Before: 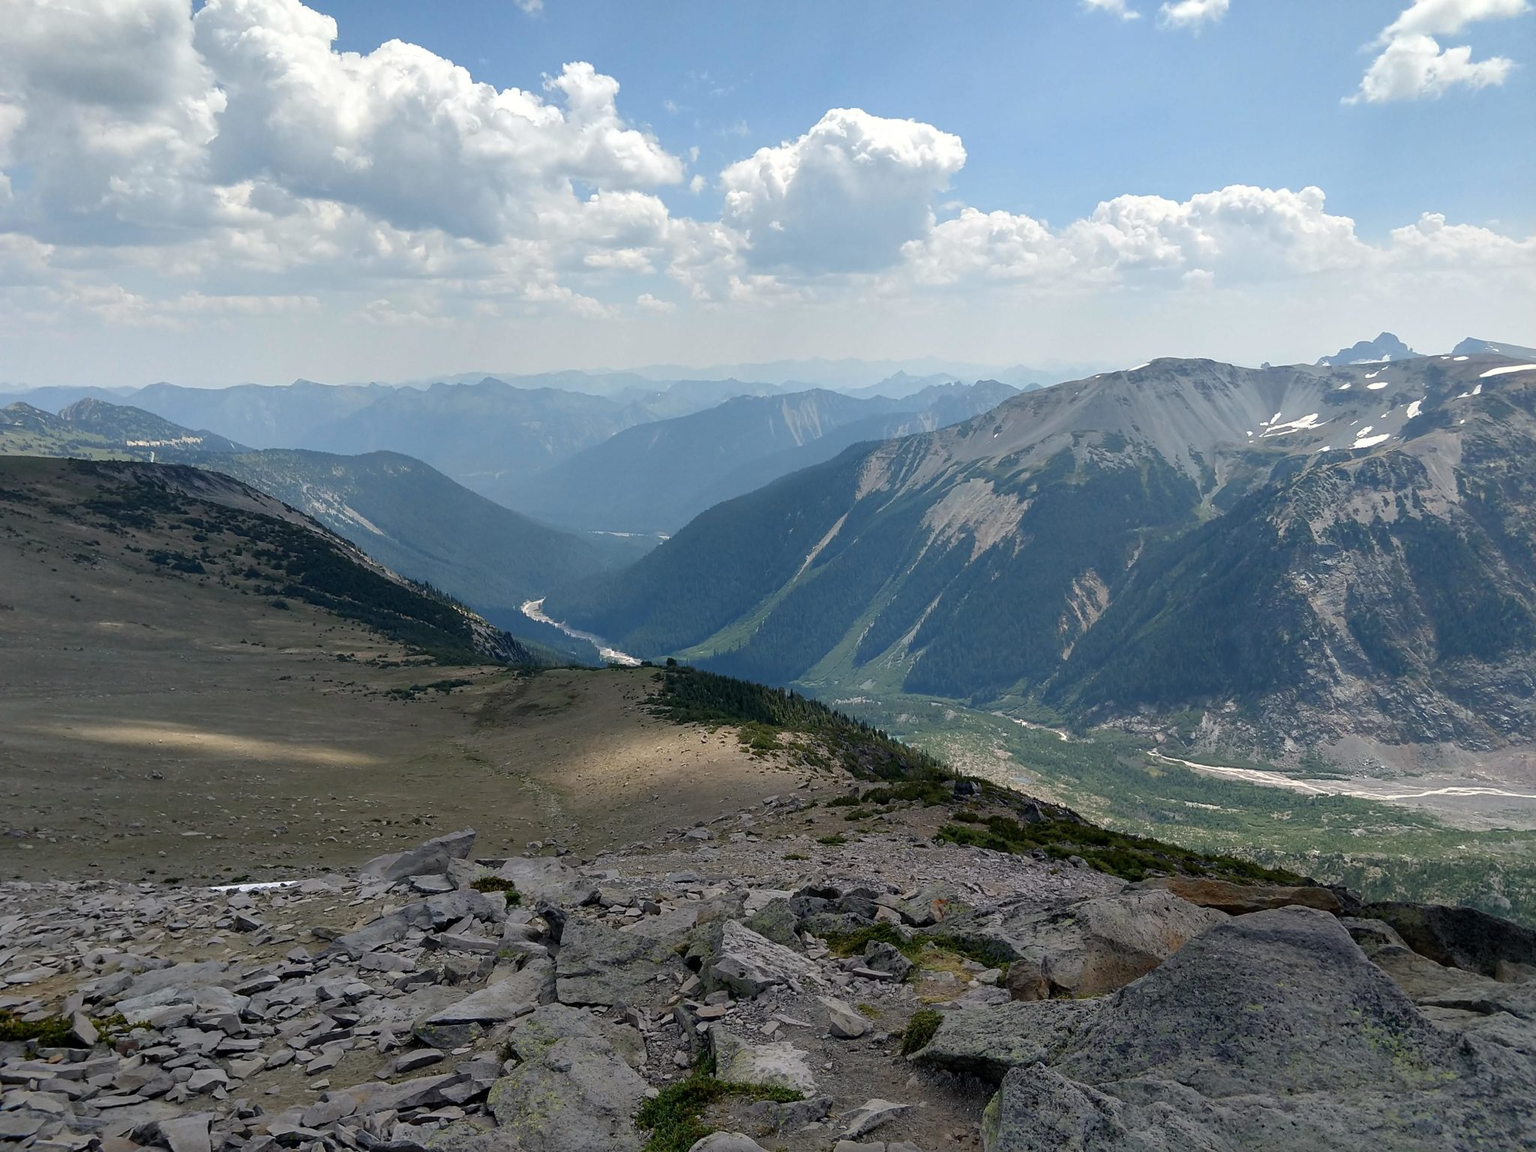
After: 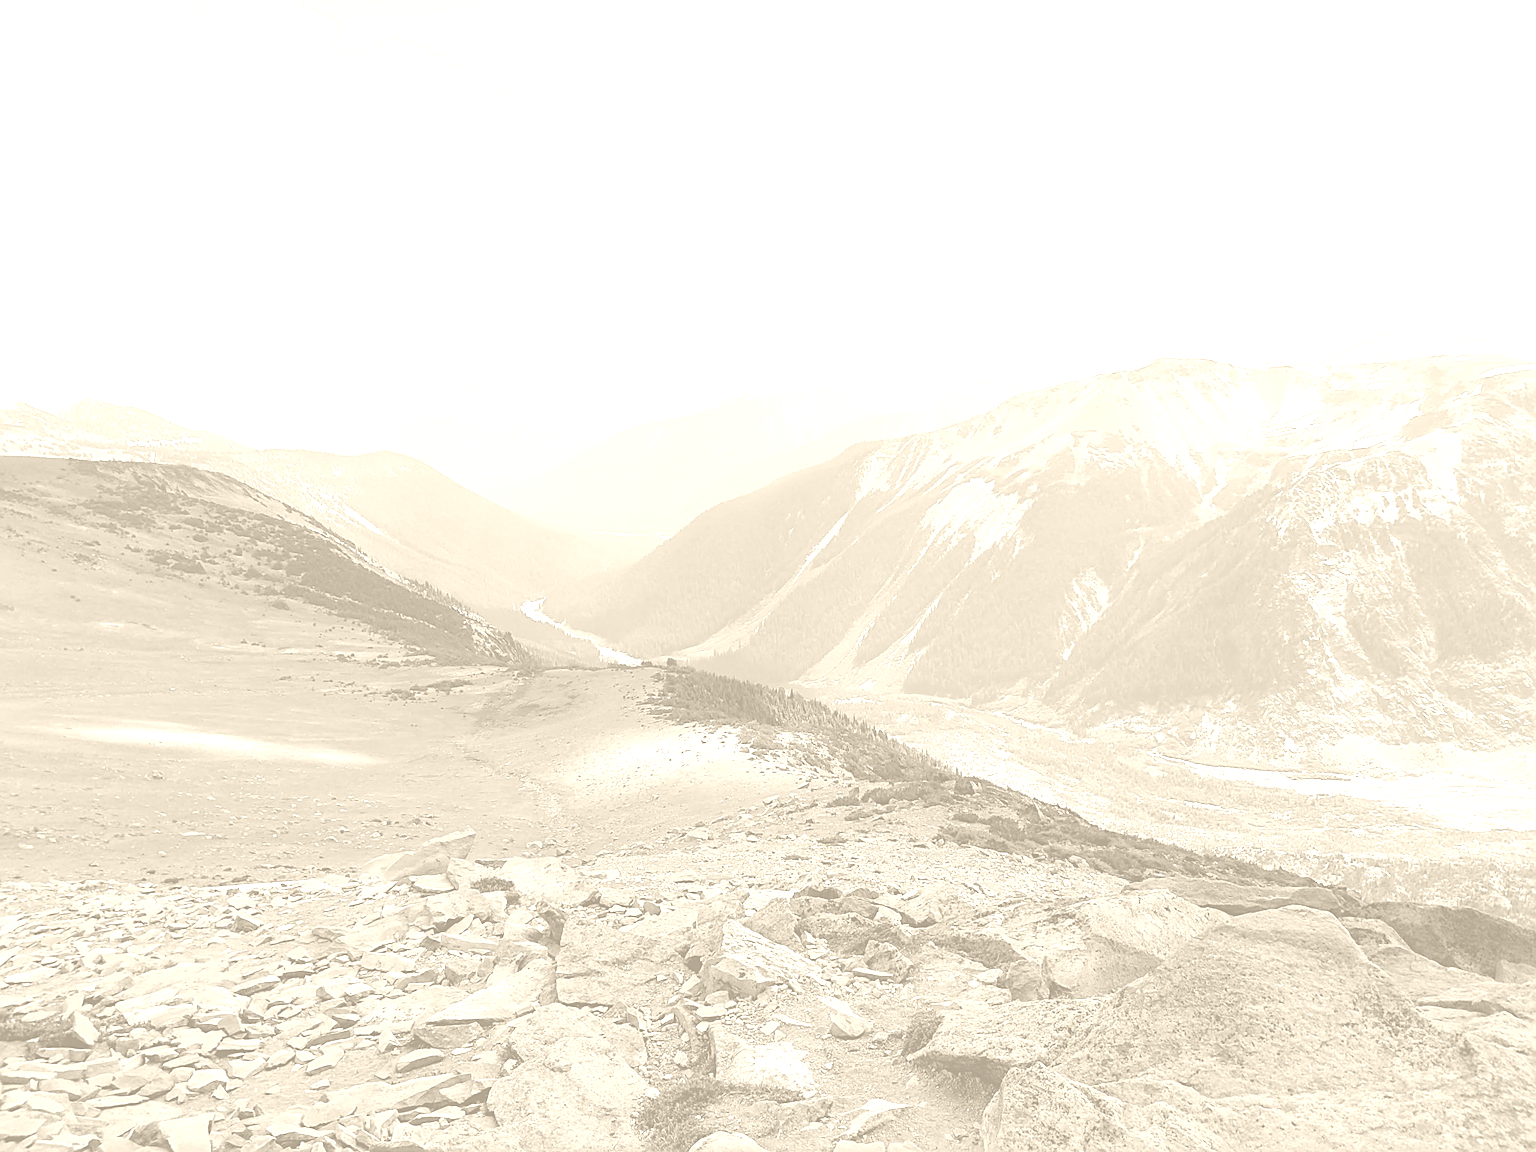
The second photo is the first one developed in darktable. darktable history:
sharpen: amount 0.575
exposure: black level correction -0.001, exposure 0.9 EV, compensate exposure bias true, compensate highlight preservation false
colorize: hue 36°, saturation 71%, lightness 80.79%
